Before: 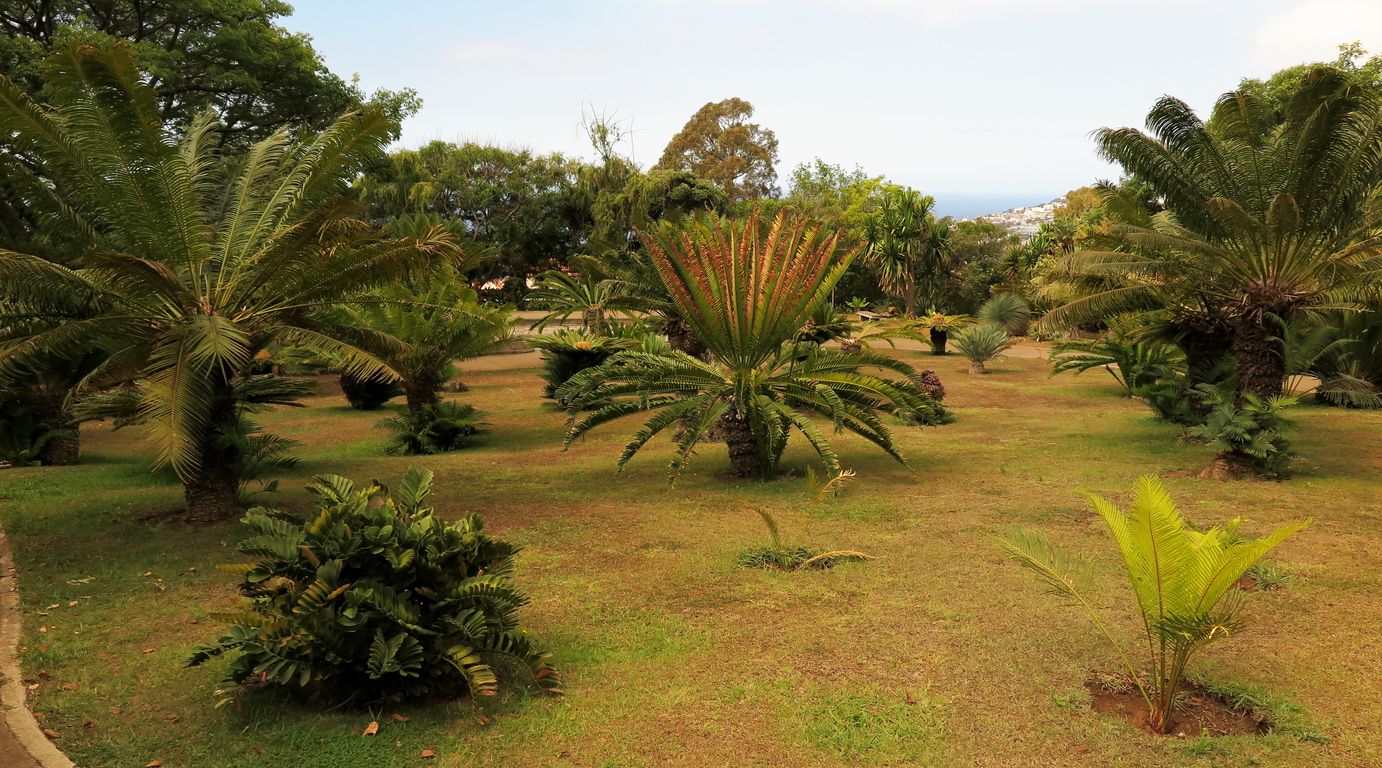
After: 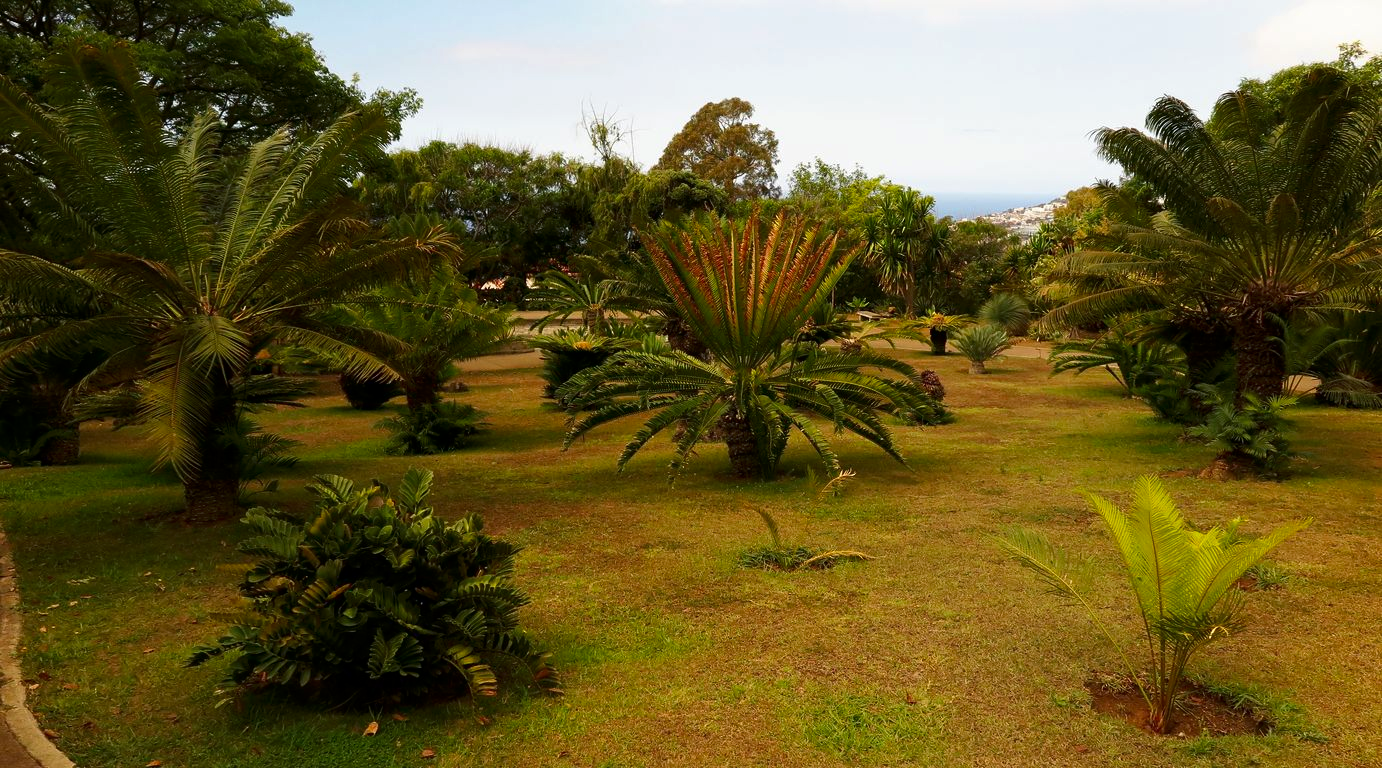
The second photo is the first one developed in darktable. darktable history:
contrast brightness saturation: contrast 0.066, brightness -0.151, saturation 0.113
